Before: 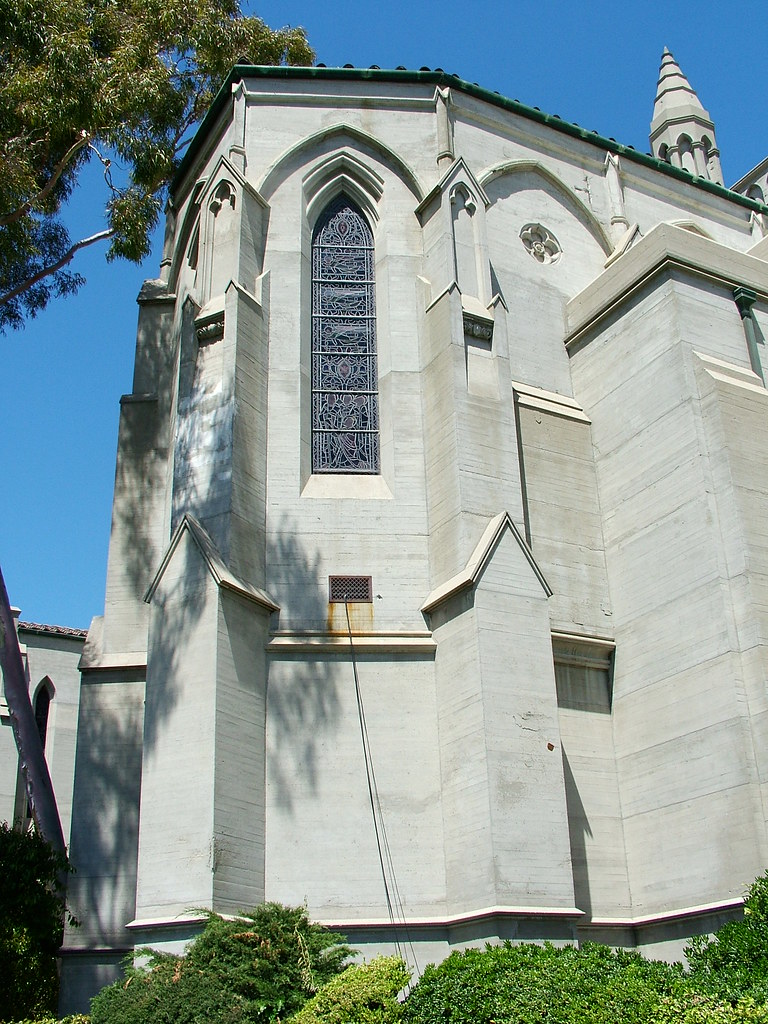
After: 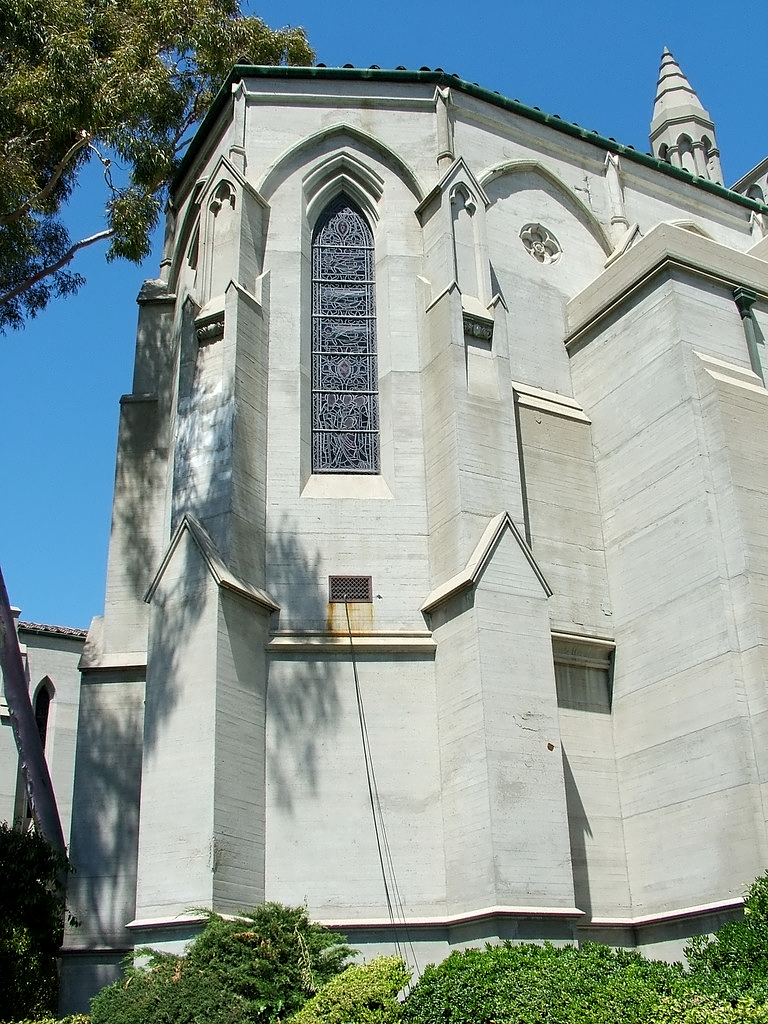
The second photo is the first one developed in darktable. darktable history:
levels: levels [0.016, 0.5, 0.996]
contrast equalizer: y [[0.5 ×4, 0.524, 0.59], [0.5 ×6], [0.5 ×6], [0, 0, 0, 0.01, 0.045, 0.012], [0, 0, 0, 0.044, 0.195, 0.131]]
